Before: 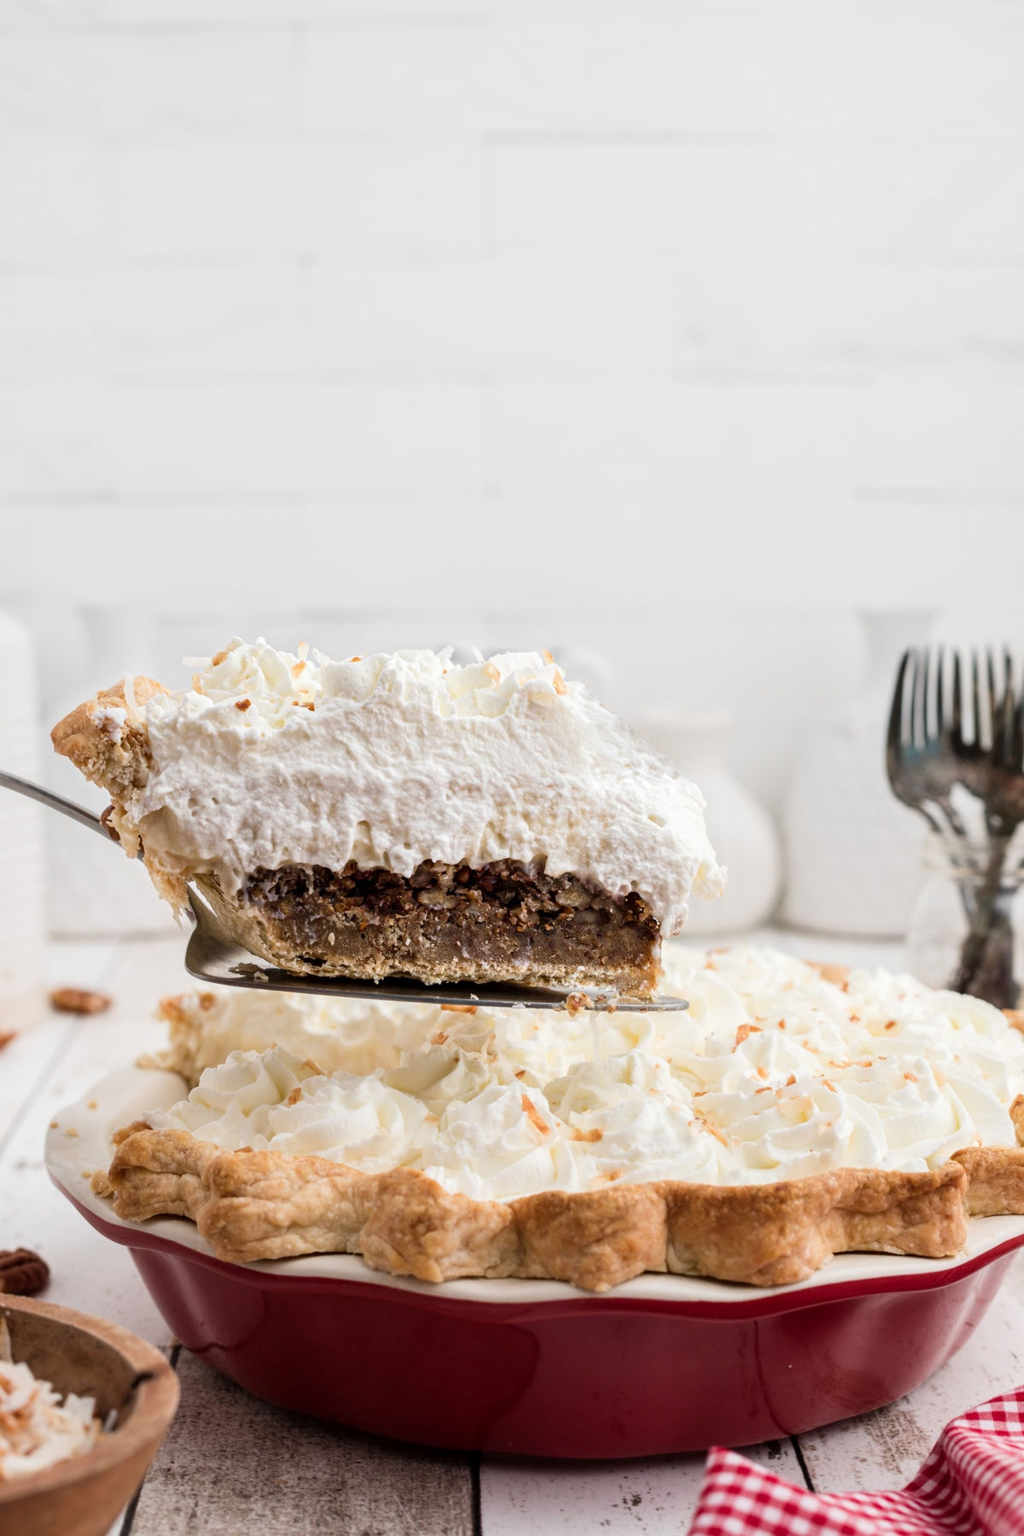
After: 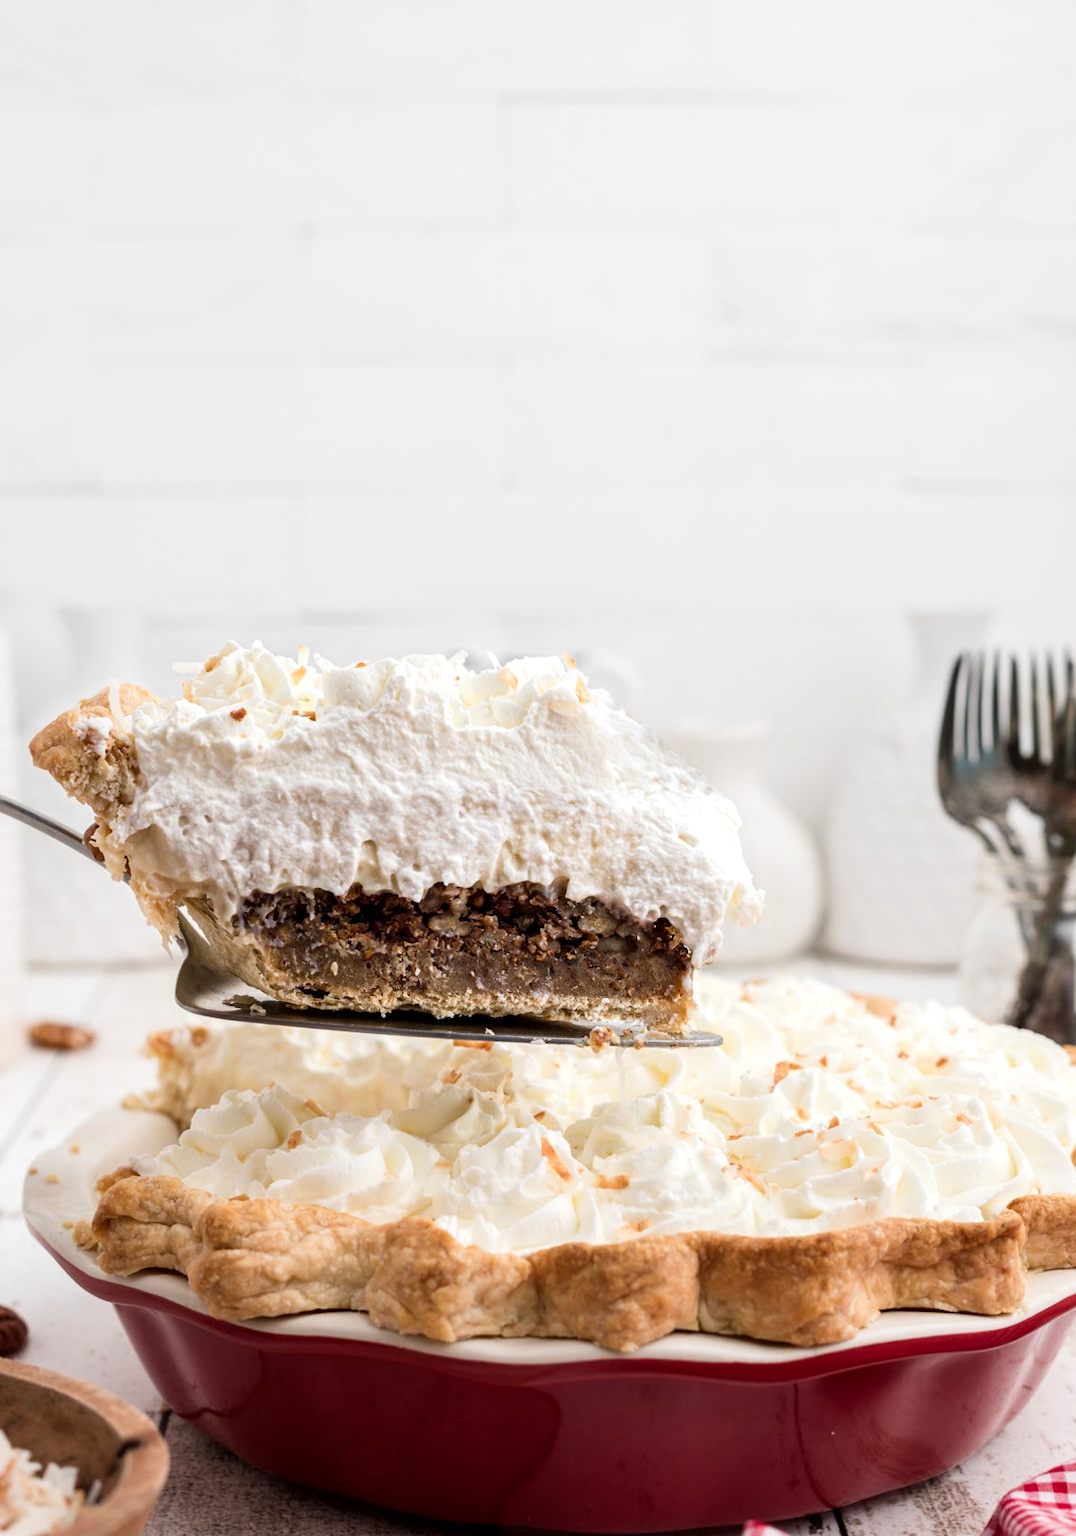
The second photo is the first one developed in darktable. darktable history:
crop: left 2.348%, top 3.15%, right 0.866%, bottom 4.839%
exposure: black level correction 0.001, exposure 0.141 EV, compensate highlight preservation false
